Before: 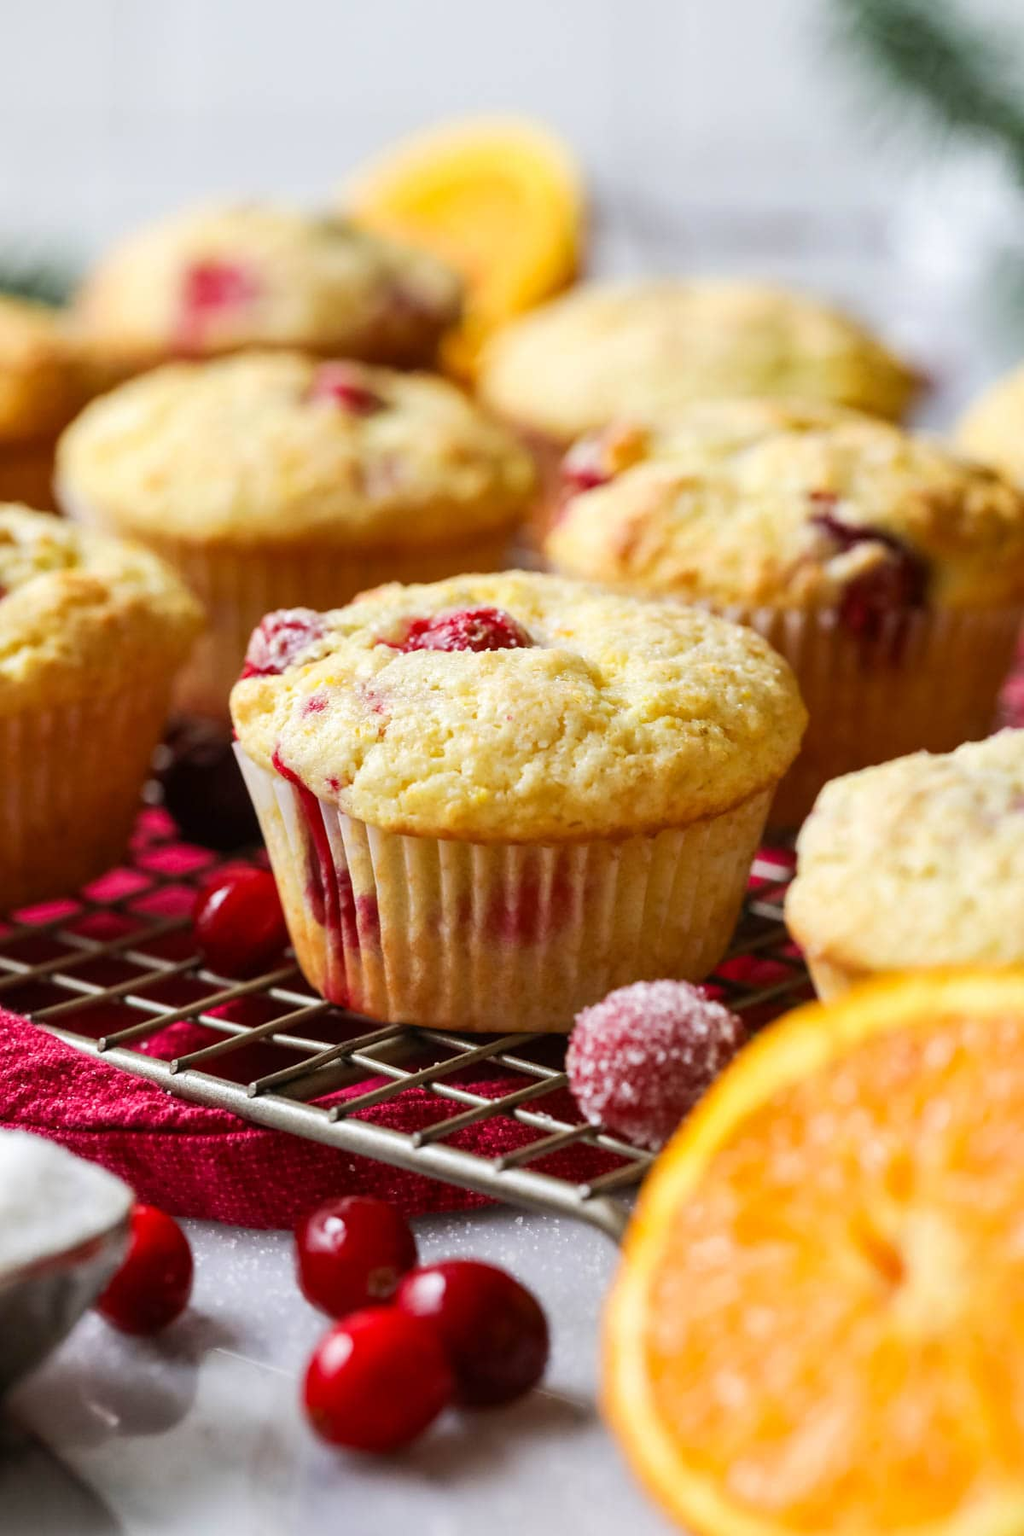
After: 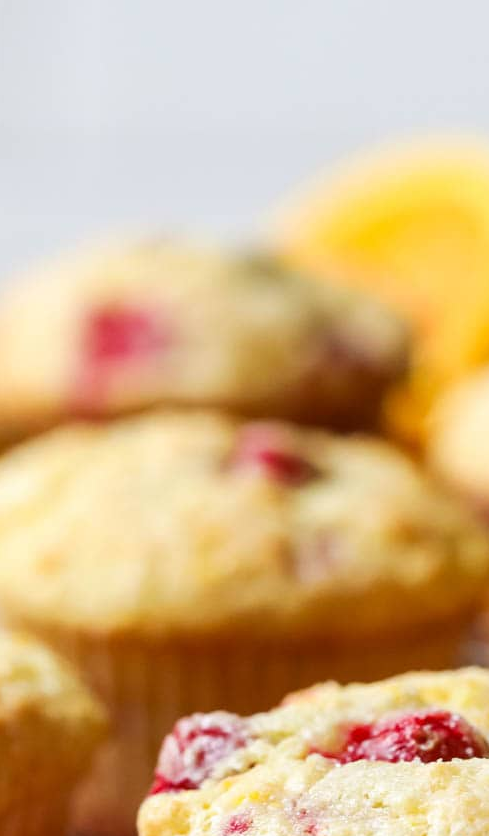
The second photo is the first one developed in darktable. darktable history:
crop and rotate: left 11.038%, top 0.075%, right 48.165%, bottom 53.425%
